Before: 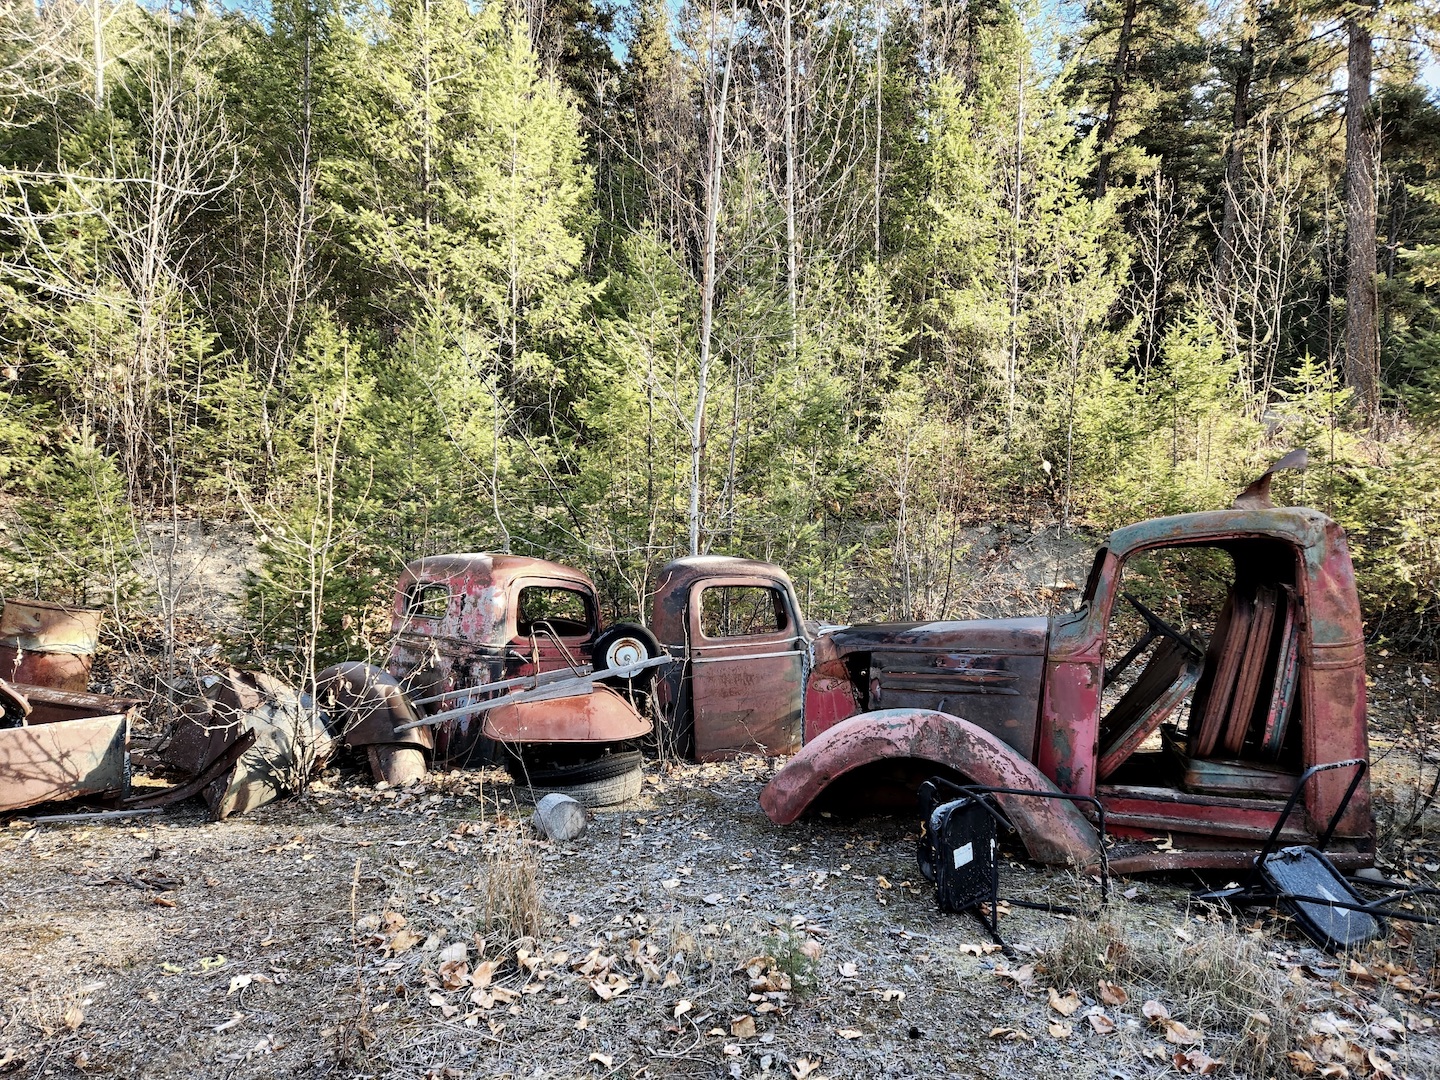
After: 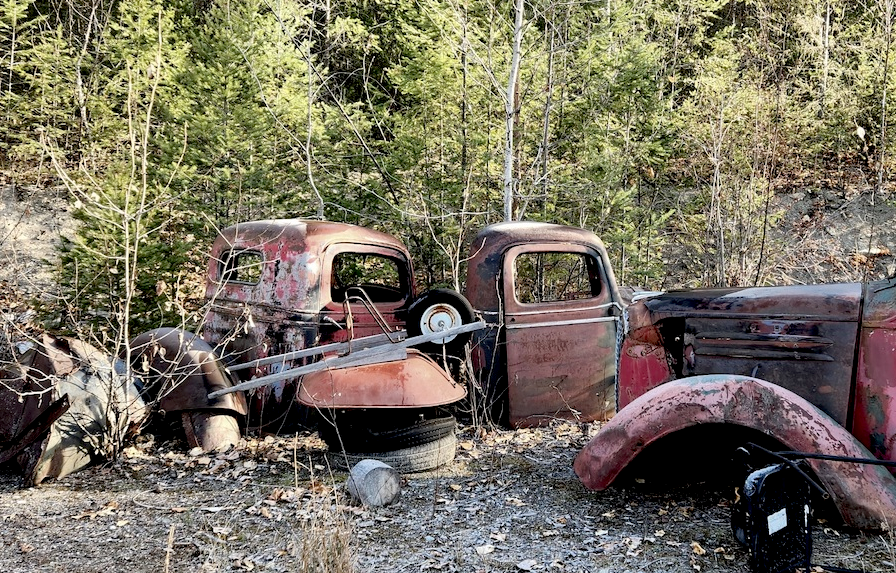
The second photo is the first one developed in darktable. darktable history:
exposure: black level correction 0.012, compensate exposure bias true, compensate highlight preservation false
crop: left 12.965%, top 31.016%, right 24.701%, bottom 15.891%
